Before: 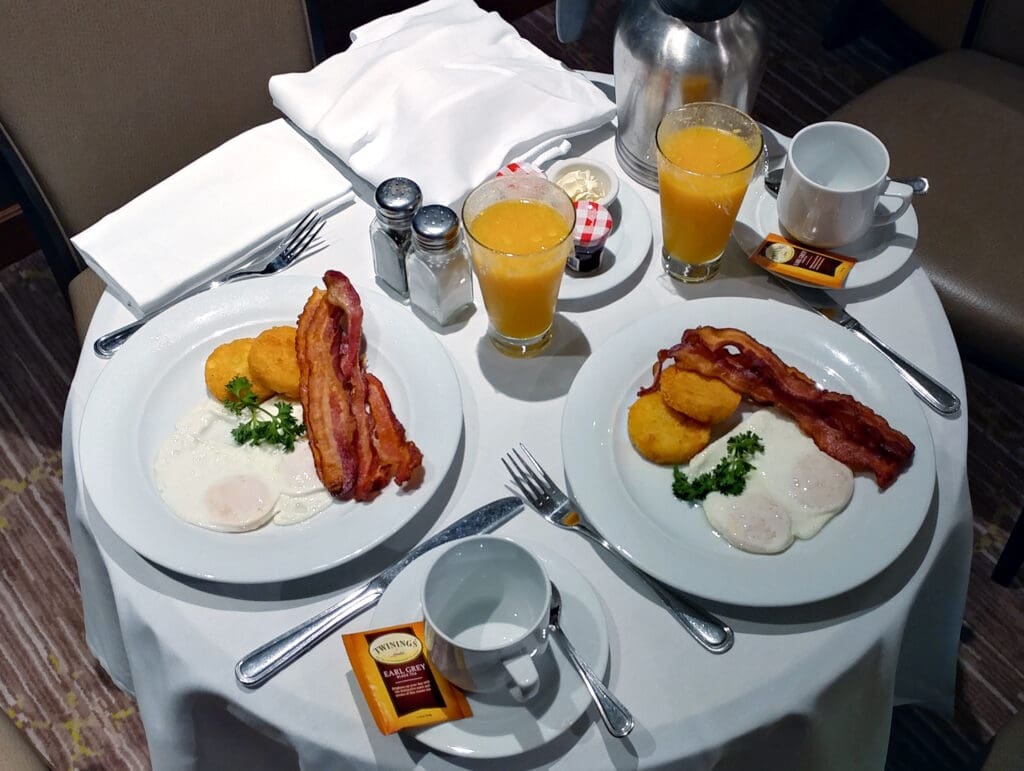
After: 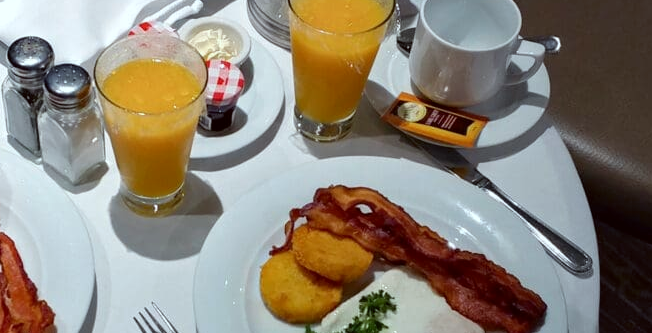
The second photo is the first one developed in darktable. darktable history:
crop: left 36.005%, top 18.293%, right 0.31%, bottom 38.444%
color correction: highlights a* -4.98, highlights b* -3.76, shadows a* 3.83, shadows b* 4.08
